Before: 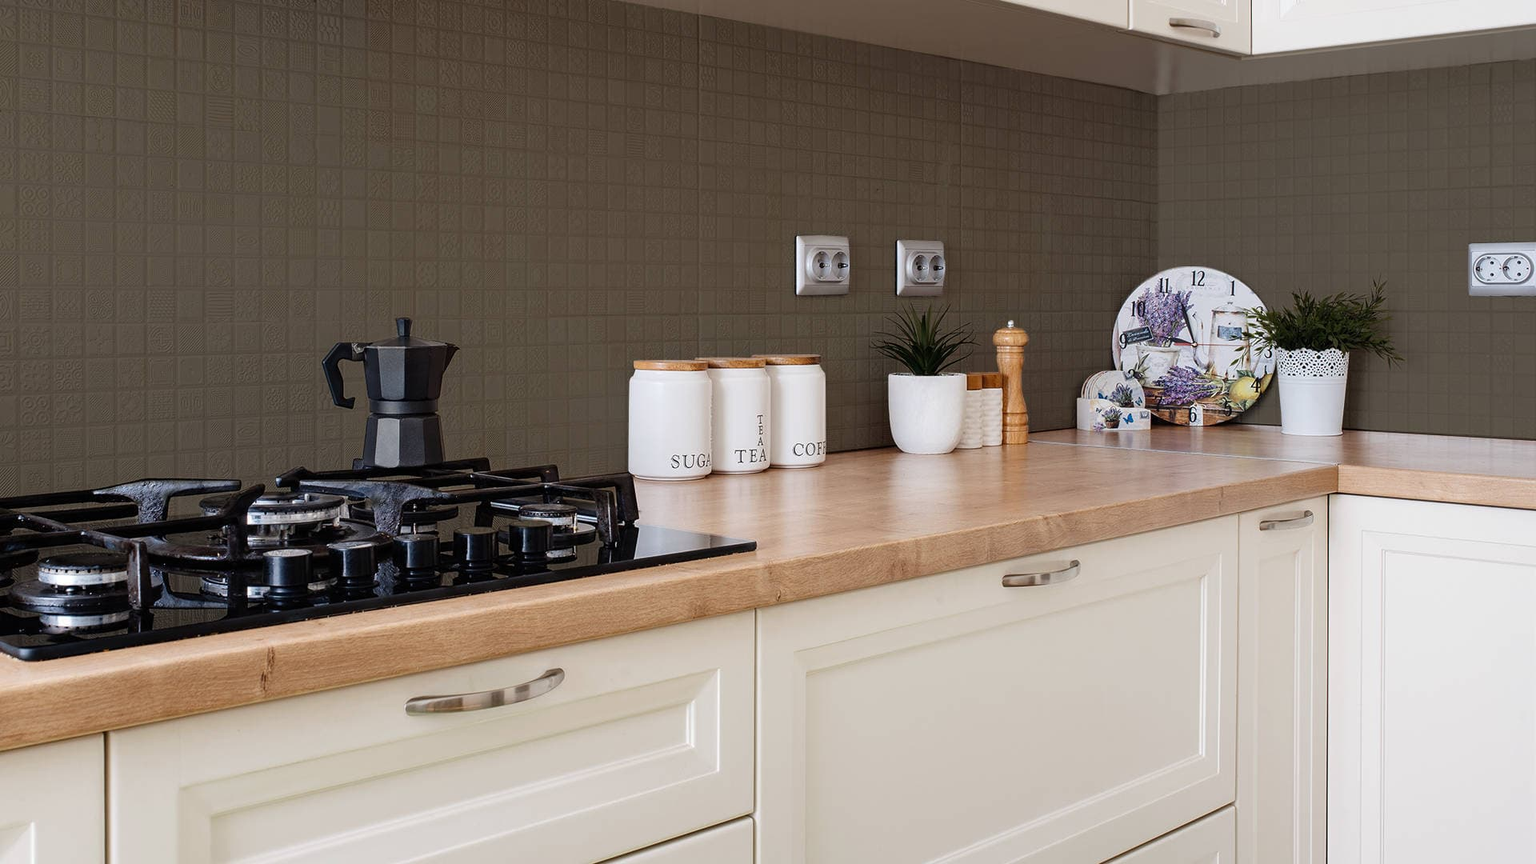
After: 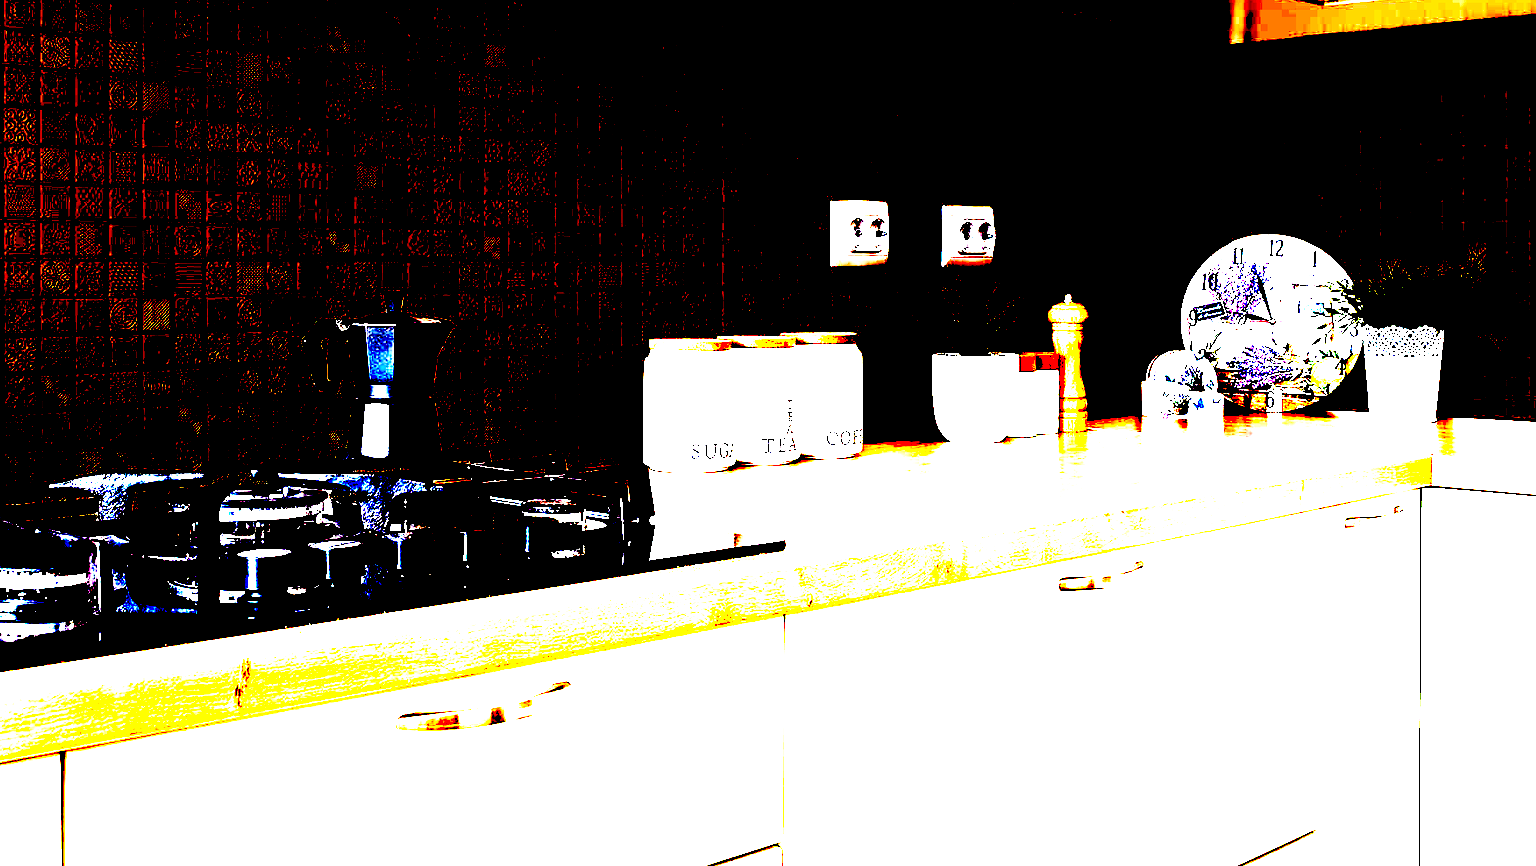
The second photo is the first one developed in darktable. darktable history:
exposure: black level correction 0.1, exposure 3.009 EV, compensate highlight preservation false
crop: left 3.278%, top 6.462%, right 6.714%, bottom 3.188%
